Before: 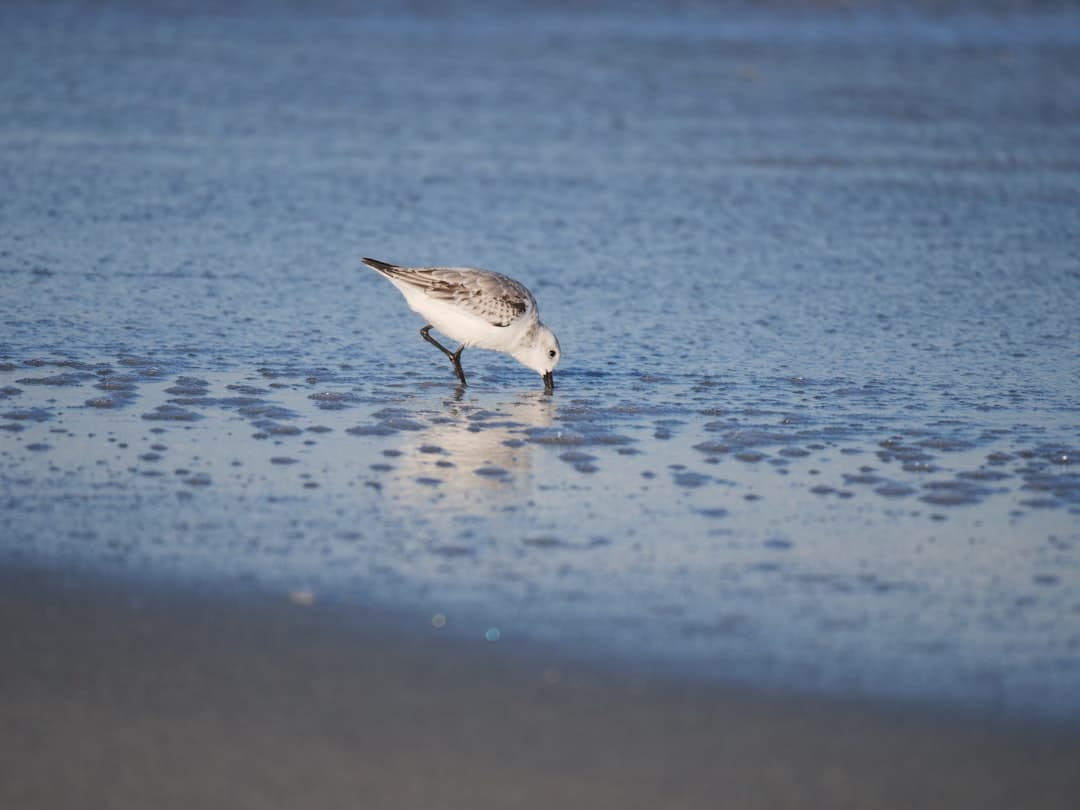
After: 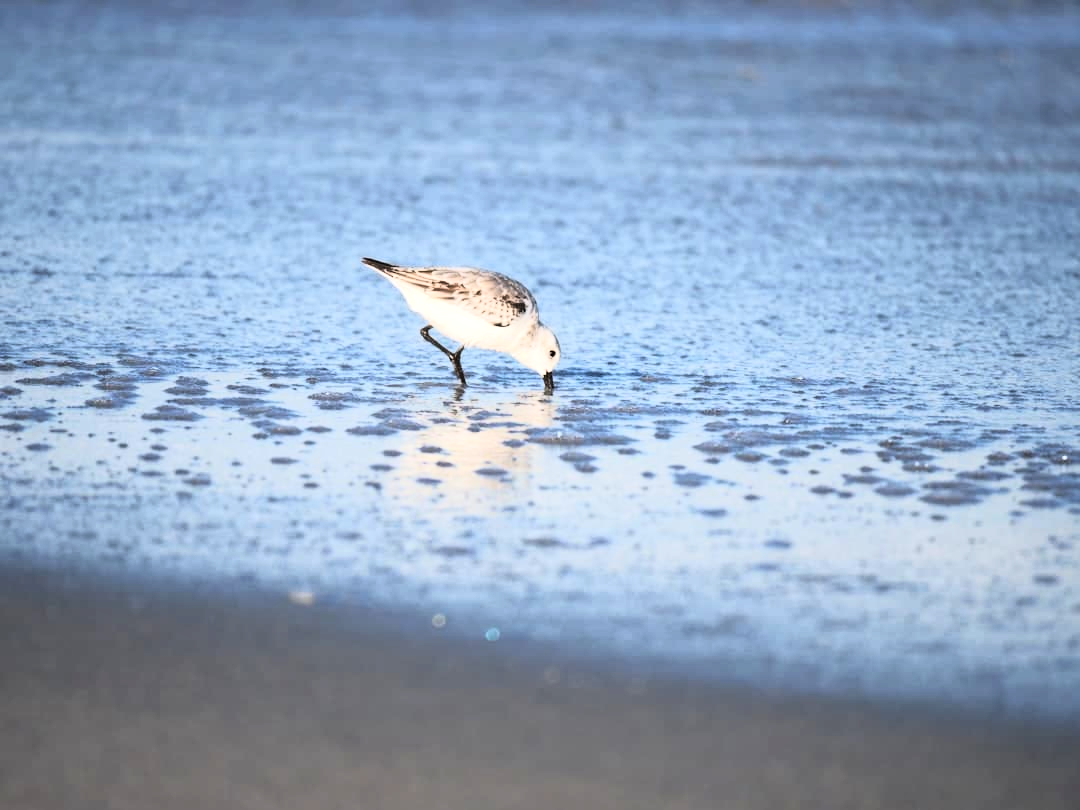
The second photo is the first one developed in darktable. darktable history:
tone equalizer: on, module defaults
exposure: black level correction 0.001, exposure 0.5 EV, compensate exposure bias true, compensate highlight preservation false
tone curve: curves: ch0 [(0.016, 0.011) (0.084, 0.026) (0.469, 0.508) (0.721, 0.862) (1, 1)], color space Lab, linked channels, preserve colors none
